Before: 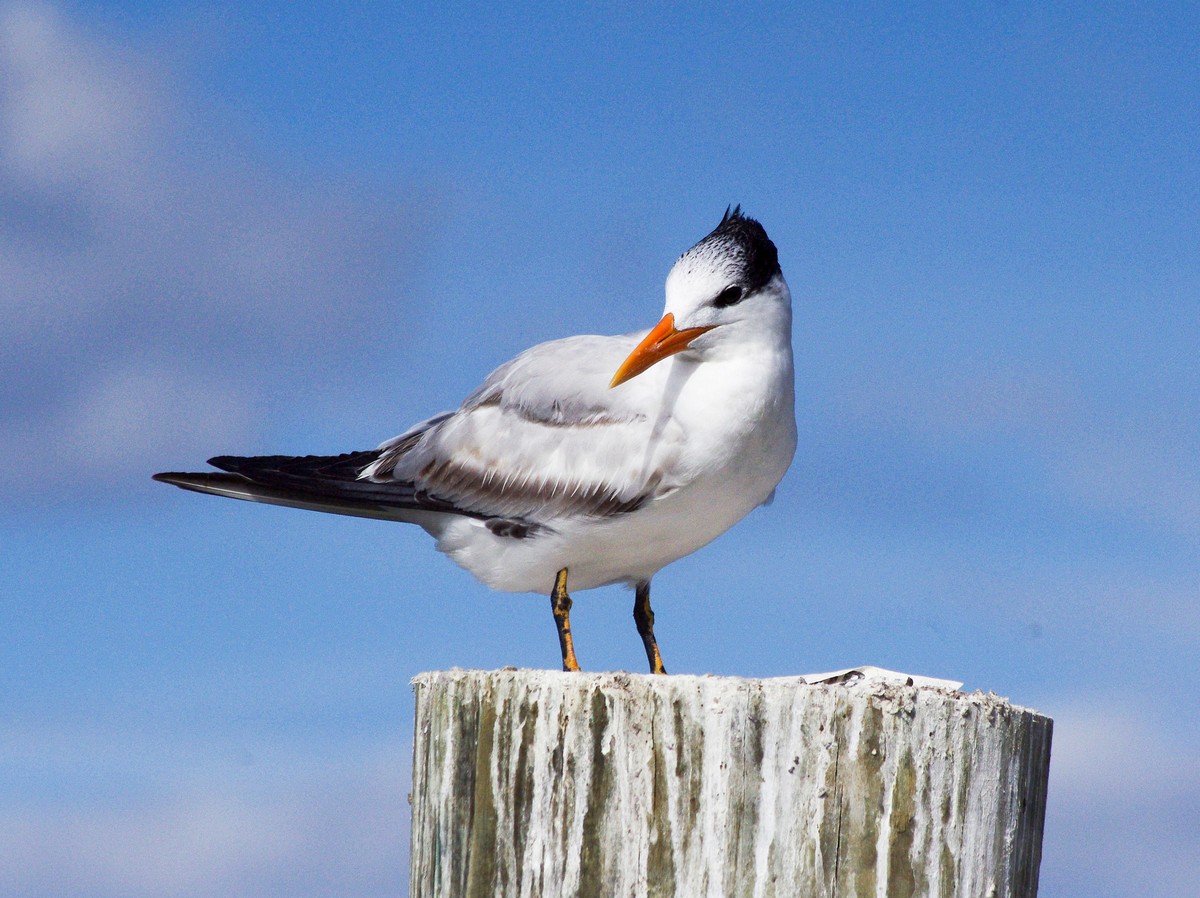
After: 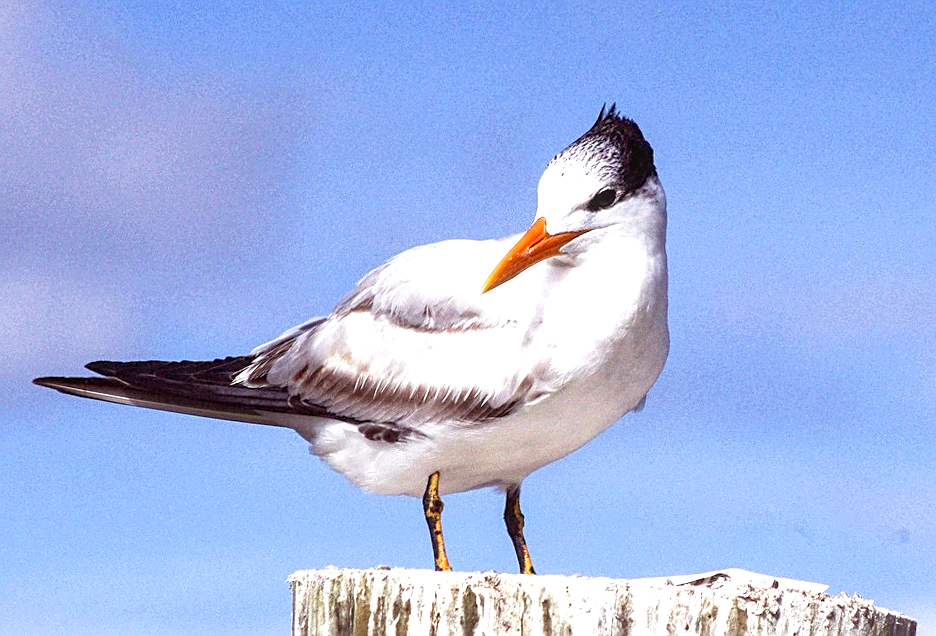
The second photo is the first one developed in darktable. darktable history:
exposure: black level correction 0, exposure 0.7 EV, compensate exposure bias true, compensate highlight preservation false
rgb levels: mode RGB, independent channels, levels [[0, 0.474, 1], [0, 0.5, 1], [0, 0.5, 1]]
crop: left 7.856%, top 11.836%, right 10.12%, bottom 15.387%
local contrast: detail 130%
tone equalizer: on, module defaults
rotate and perspective: rotation 0.074°, lens shift (vertical) 0.096, lens shift (horizontal) -0.041, crop left 0.043, crop right 0.952, crop top 0.024, crop bottom 0.979
sharpen: on, module defaults
